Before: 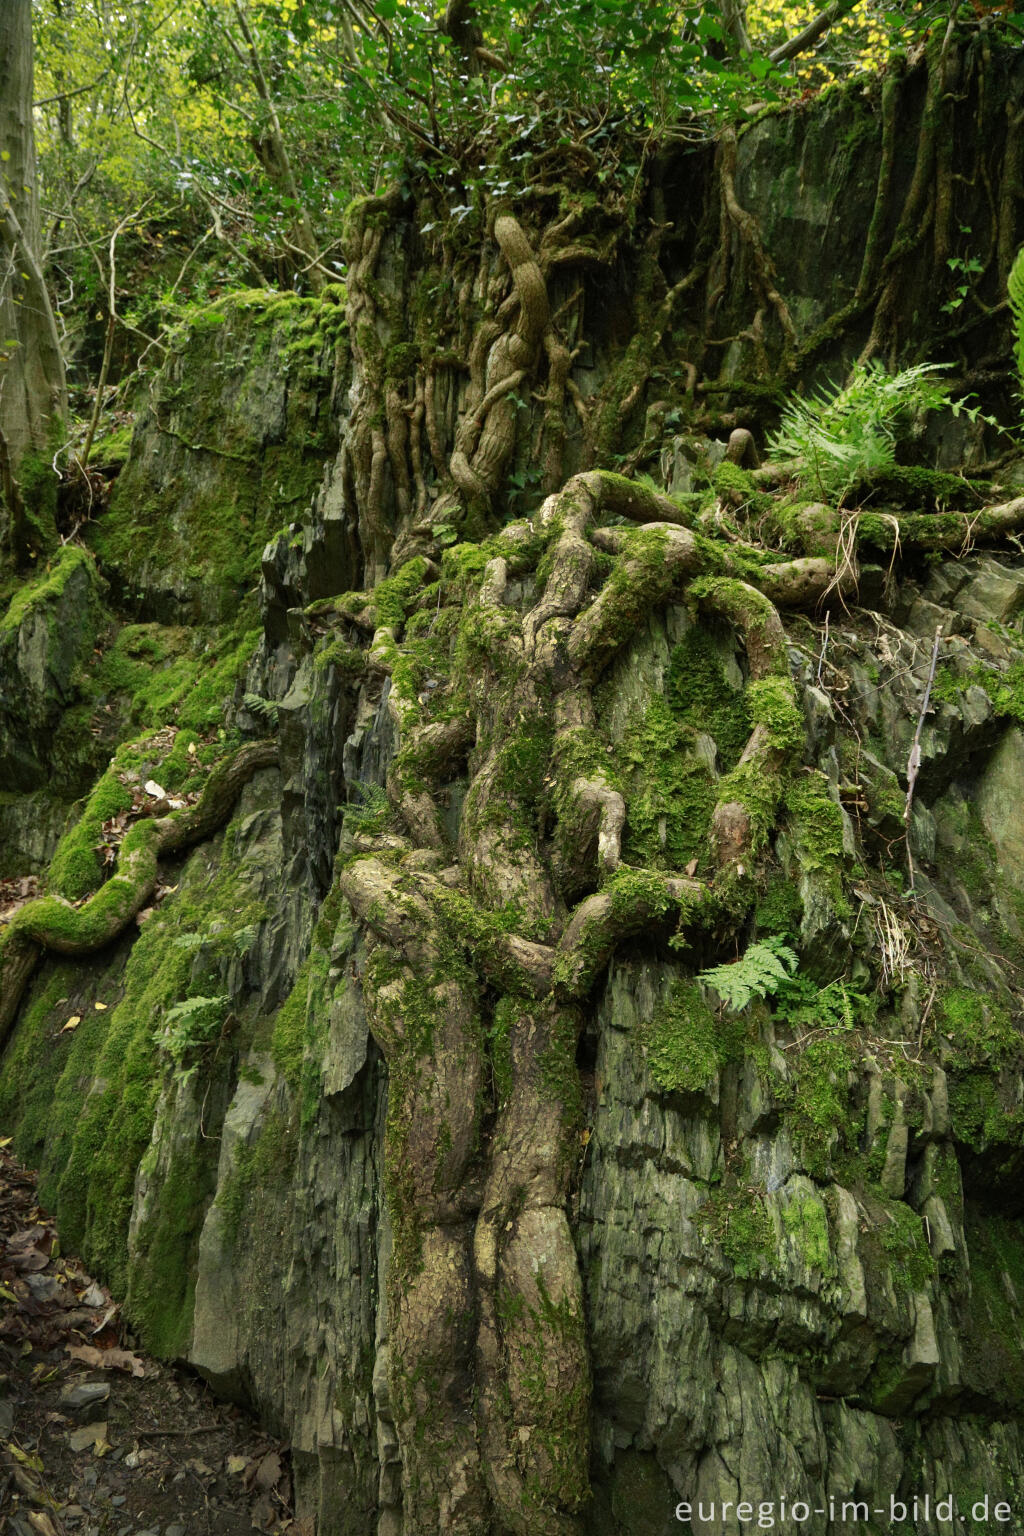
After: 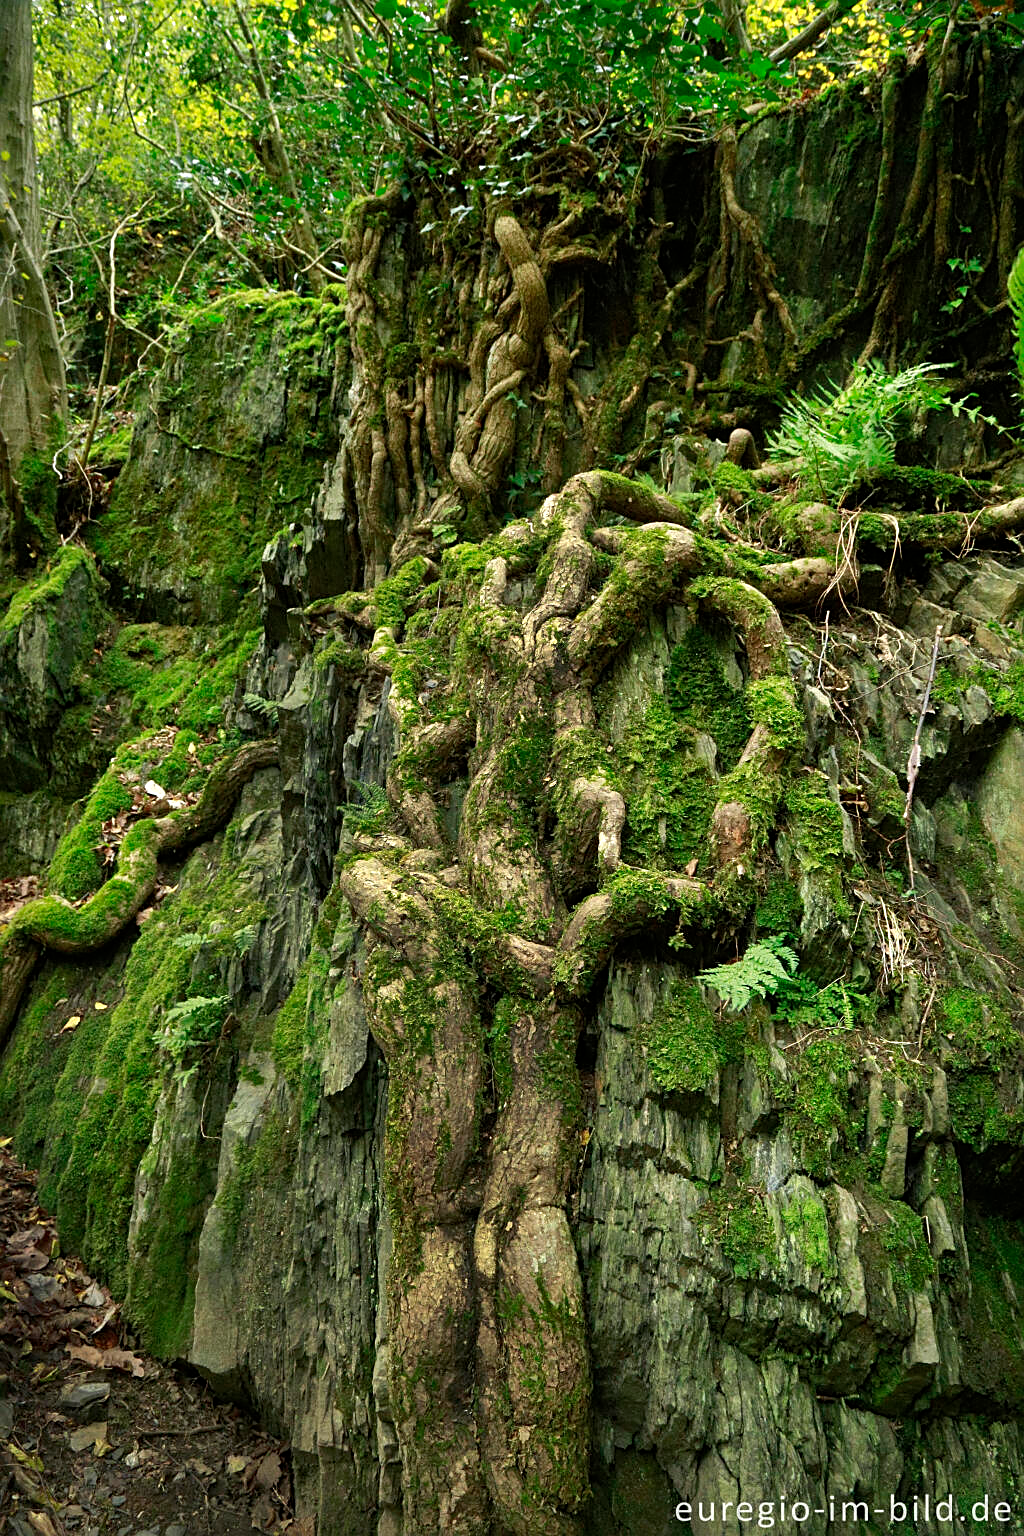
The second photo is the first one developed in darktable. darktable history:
exposure: exposure -0.013 EV, compensate exposure bias true, compensate highlight preservation false
sharpen: on, module defaults
